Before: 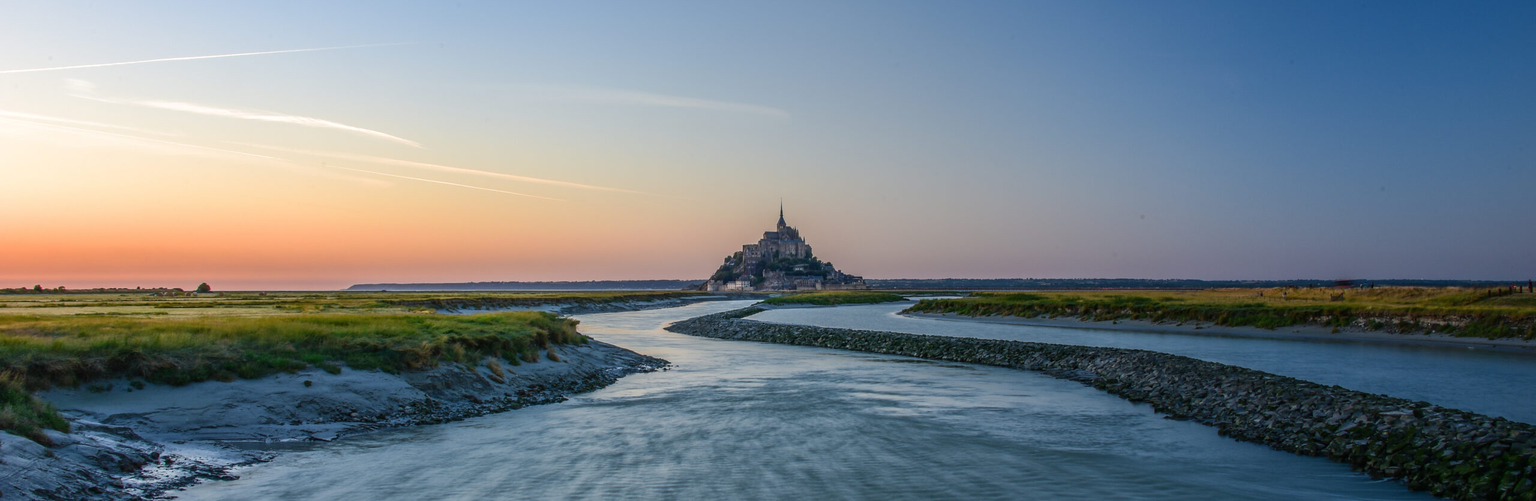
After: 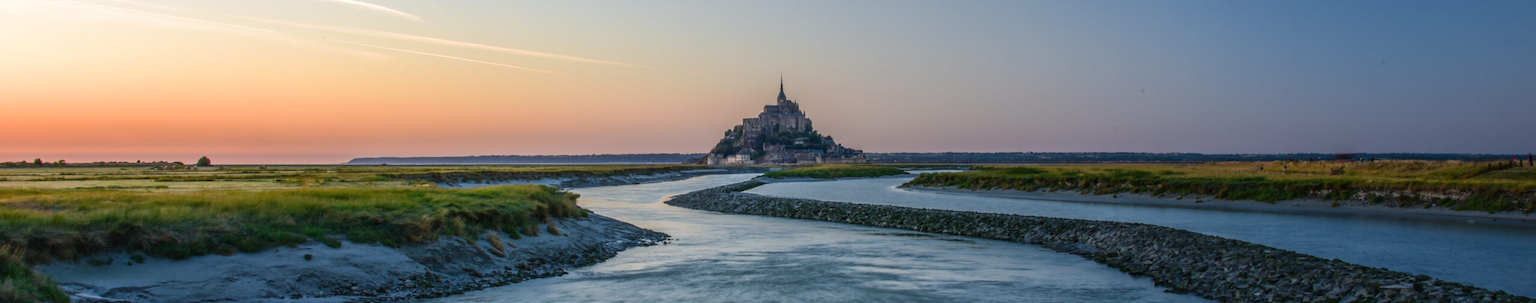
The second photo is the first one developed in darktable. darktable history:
lowpass: radius 0.5, unbound 0
crop and rotate: top 25.357%, bottom 13.942%
